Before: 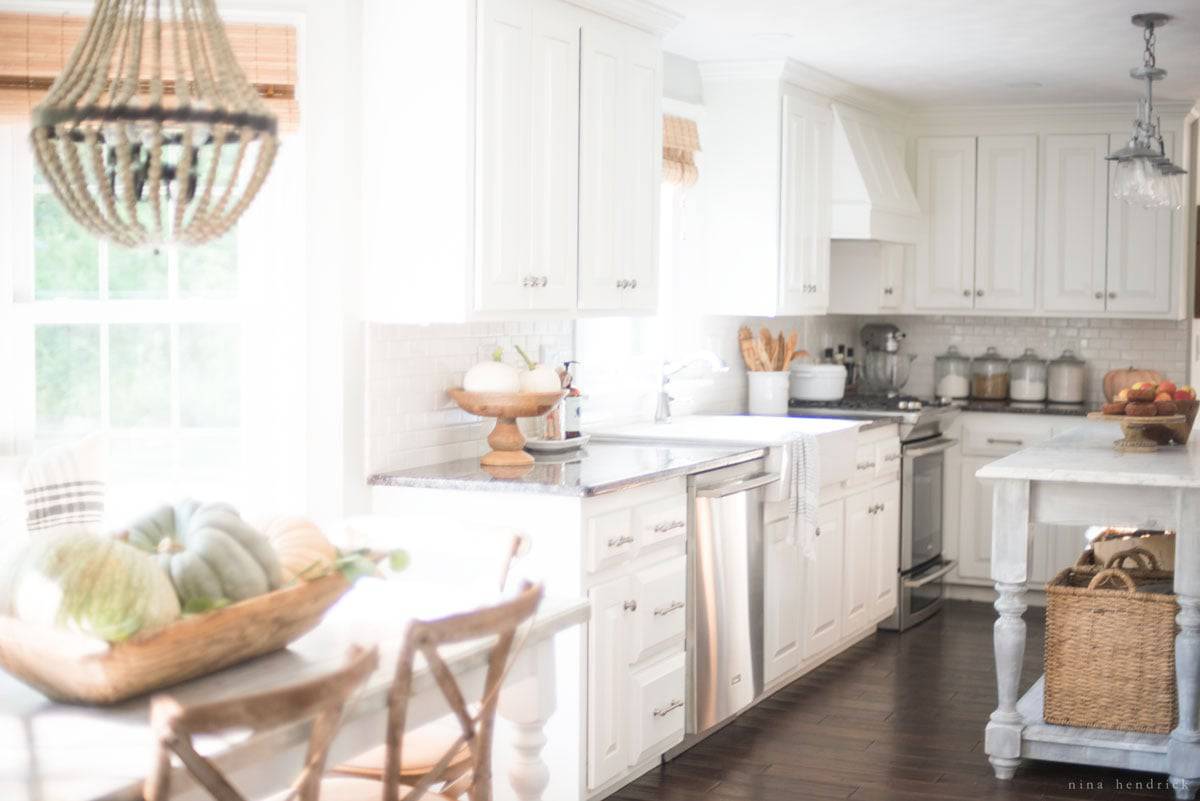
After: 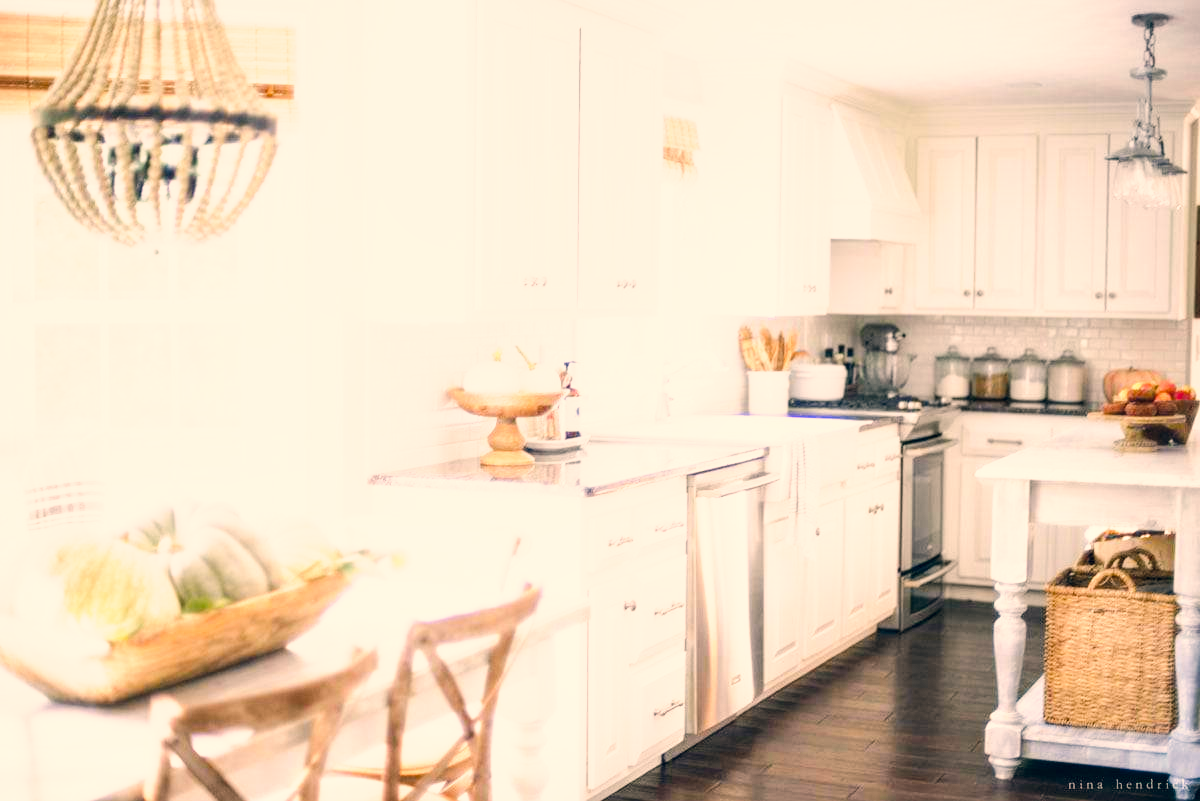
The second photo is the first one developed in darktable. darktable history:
color correction: highlights a* 10.28, highlights b* 14.63, shadows a* -10.15, shadows b* -14.99
local contrast: highlights 24%, shadows 73%, midtone range 0.746
tone curve: curves: ch0 [(0, 0.018) (0.162, 0.128) (0.434, 0.478) (0.667, 0.785) (0.819, 0.943) (1, 0.991)]; ch1 [(0, 0) (0.402, 0.36) (0.476, 0.449) (0.506, 0.505) (0.523, 0.518) (0.582, 0.586) (0.641, 0.668) (0.7, 0.741) (1, 1)]; ch2 [(0, 0) (0.416, 0.403) (0.483, 0.472) (0.503, 0.505) (0.521, 0.519) (0.547, 0.561) (0.597, 0.643) (0.699, 0.759) (0.997, 0.858)], preserve colors none
color balance rgb: shadows lift › chroma 0.937%, shadows lift › hue 111.39°, power › hue 63.3°, perceptual saturation grading › global saturation 20%, perceptual saturation grading › highlights -25.622%, perceptual saturation grading › shadows 25.525%, perceptual brilliance grading › mid-tones 10.986%, perceptual brilliance grading › shadows 15.579%
